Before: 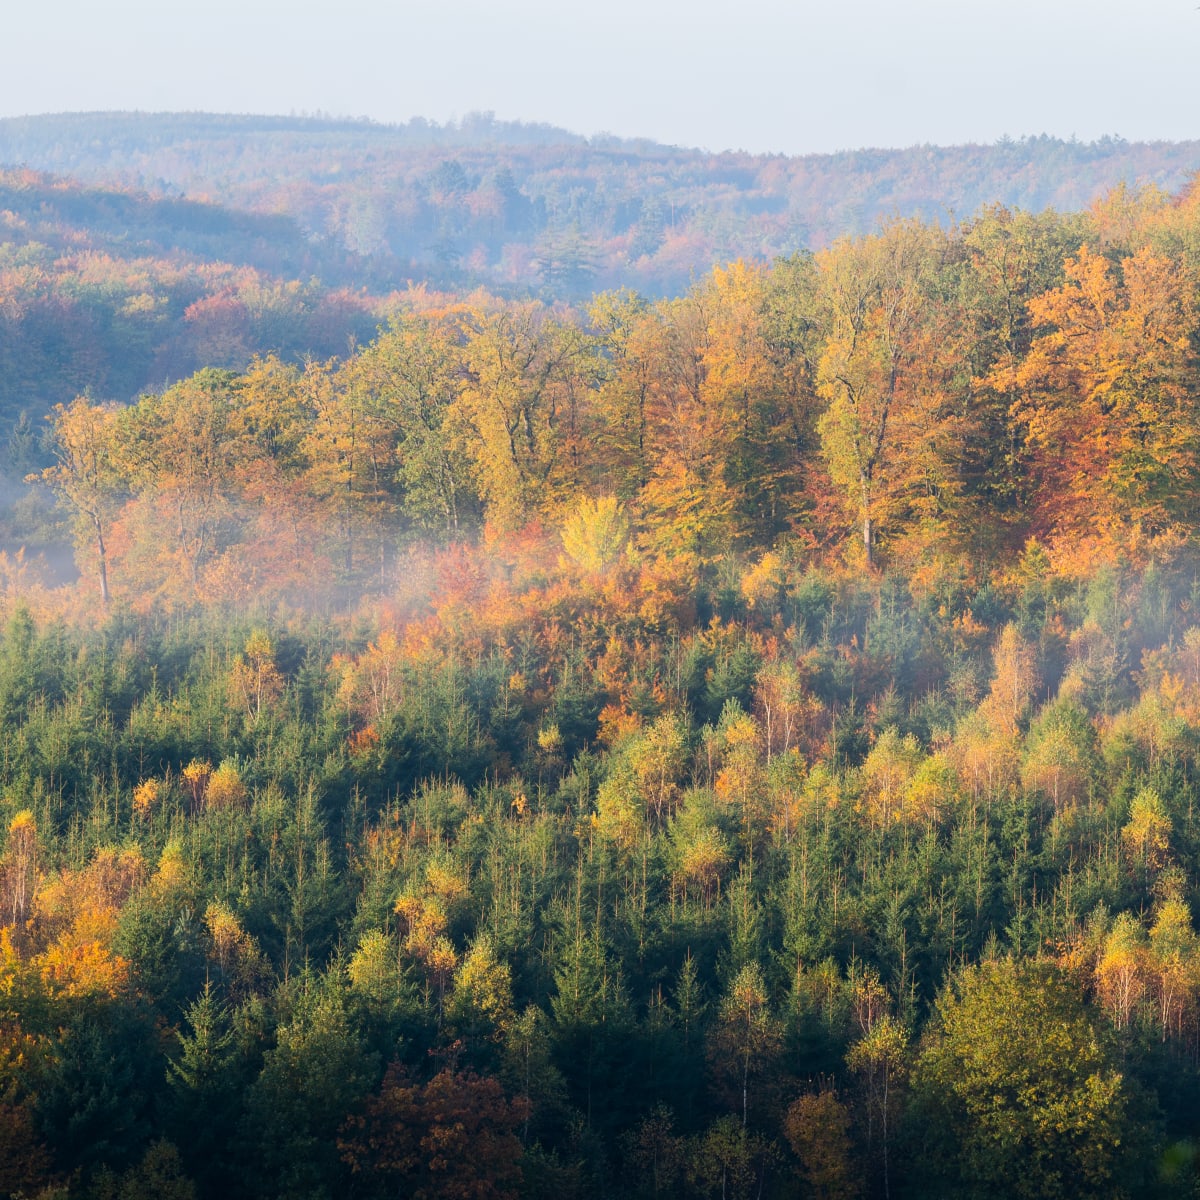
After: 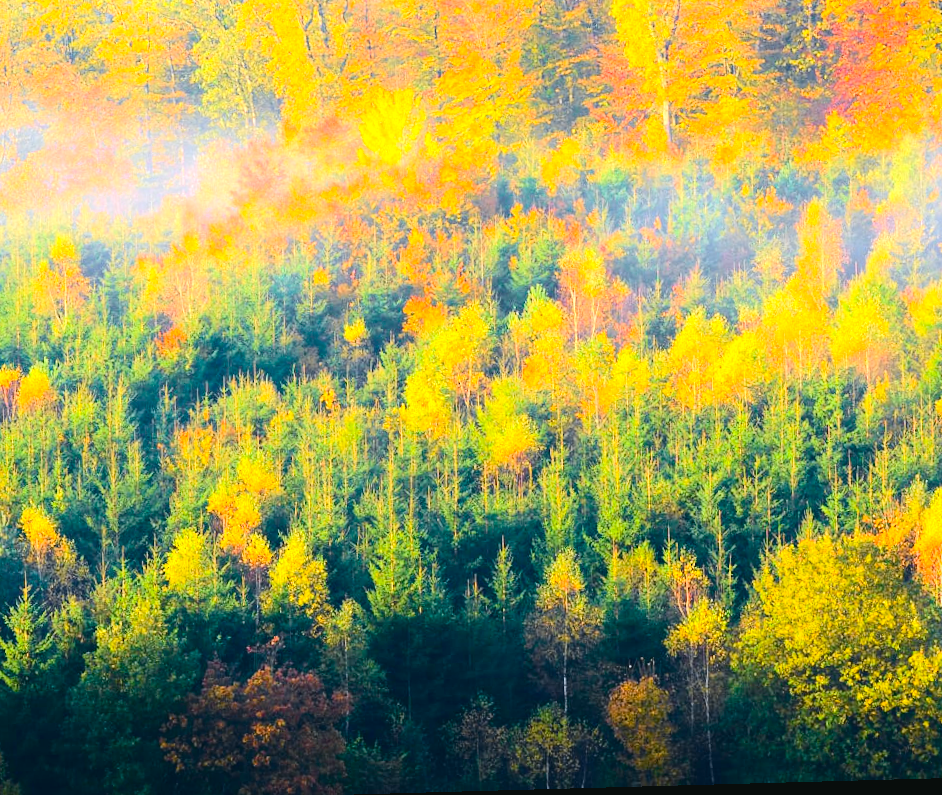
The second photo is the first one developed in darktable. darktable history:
tone curve: curves: ch0 [(0, 0.03) (0.113, 0.087) (0.207, 0.184) (0.515, 0.612) (0.712, 0.793) (1, 0.946)]; ch1 [(0, 0) (0.172, 0.123) (0.317, 0.279) (0.414, 0.382) (0.476, 0.479) (0.505, 0.498) (0.534, 0.534) (0.621, 0.65) (0.709, 0.764) (1, 1)]; ch2 [(0, 0) (0.411, 0.424) (0.505, 0.505) (0.521, 0.524) (0.537, 0.57) (0.65, 0.699) (1, 1)], color space Lab, independent channels, preserve colors none
exposure: black level correction 0, exposure 1.379 EV, compensate exposure bias true, compensate highlight preservation false
crop and rotate: left 17.299%, top 35.115%, right 7.015%, bottom 1.024%
rotate and perspective: rotation -2.22°, lens shift (horizontal) -0.022, automatic cropping off
color balance rgb: linear chroma grading › global chroma 15%, perceptual saturation grading › global saturation 30%
